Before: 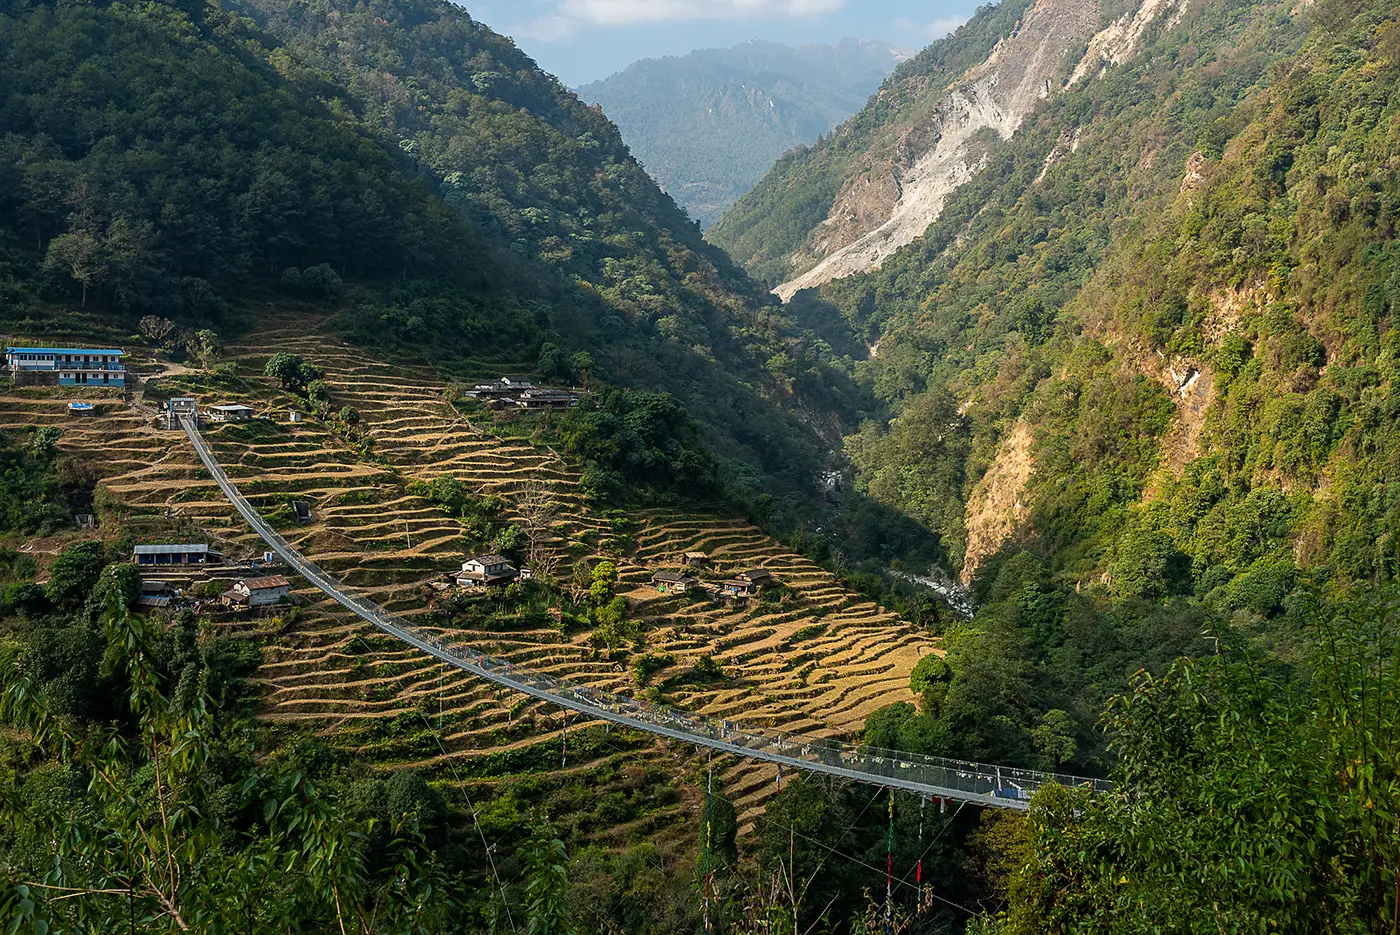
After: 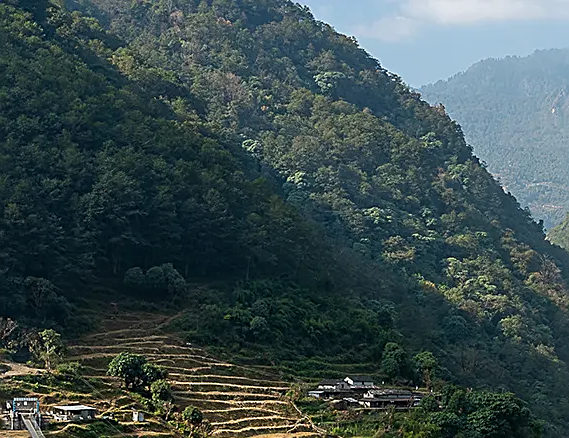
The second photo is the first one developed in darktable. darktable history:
color correction: highlights b* 0.065
crop and rotate: left 11.253%, top 0.102%, right 48.057%, bottom 52.989%
sharpen: on, module defaults
